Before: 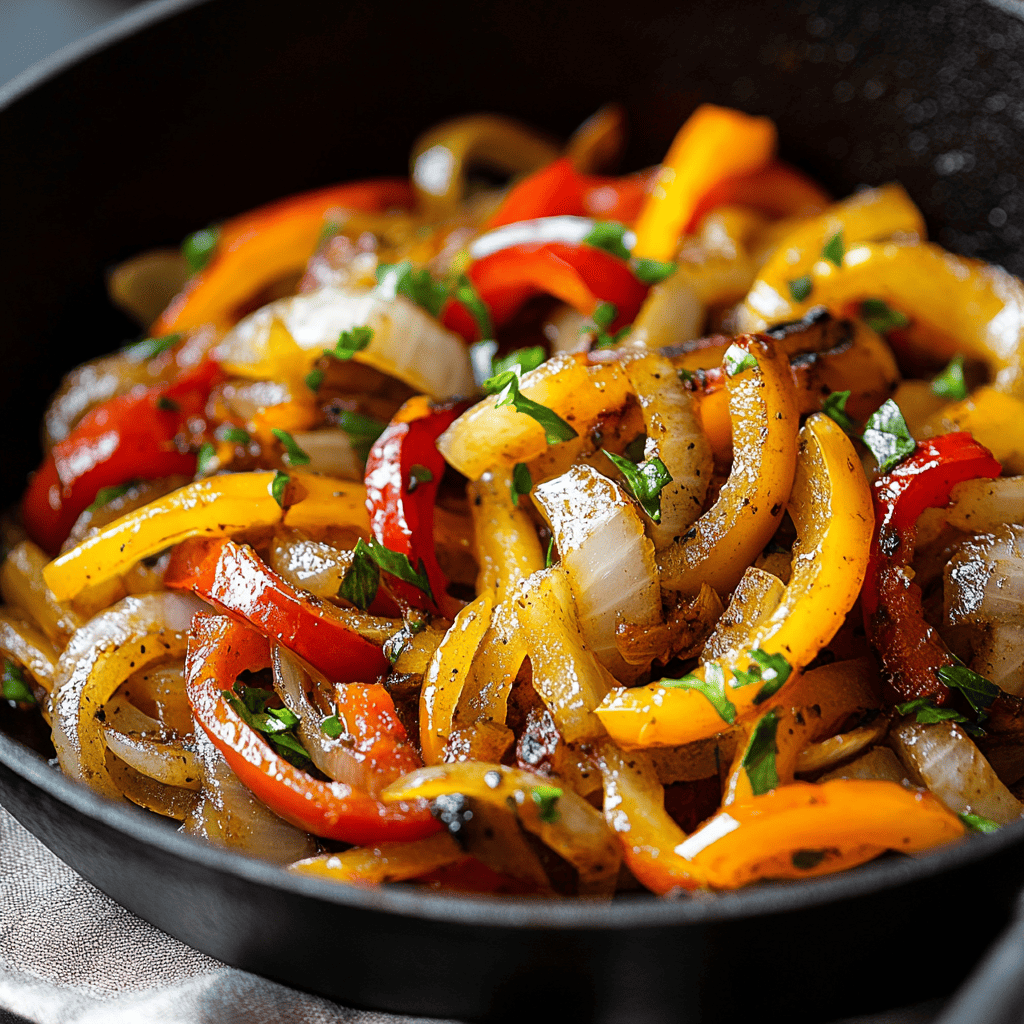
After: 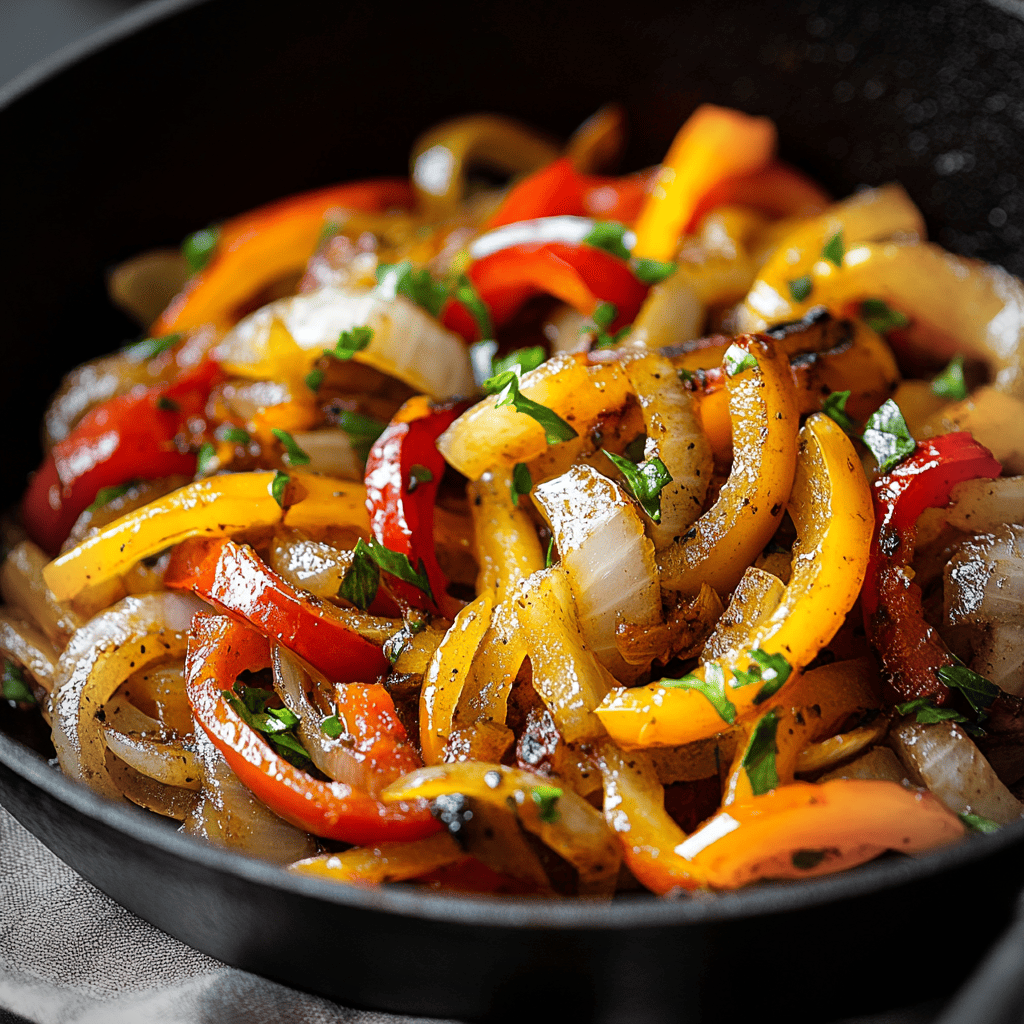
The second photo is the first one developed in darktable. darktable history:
tone equalizer: on, module defaults
vignetting: fall-off start 79.88%
